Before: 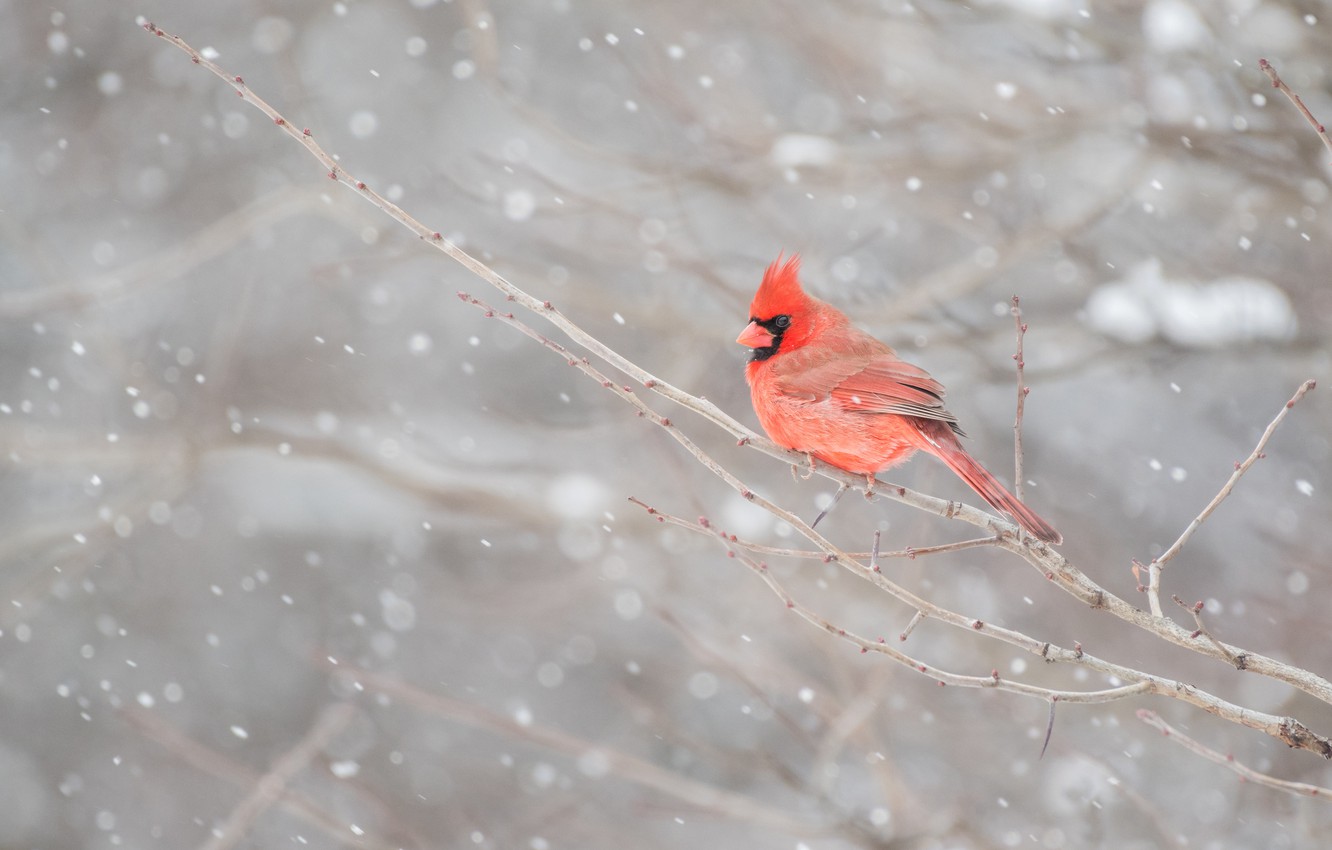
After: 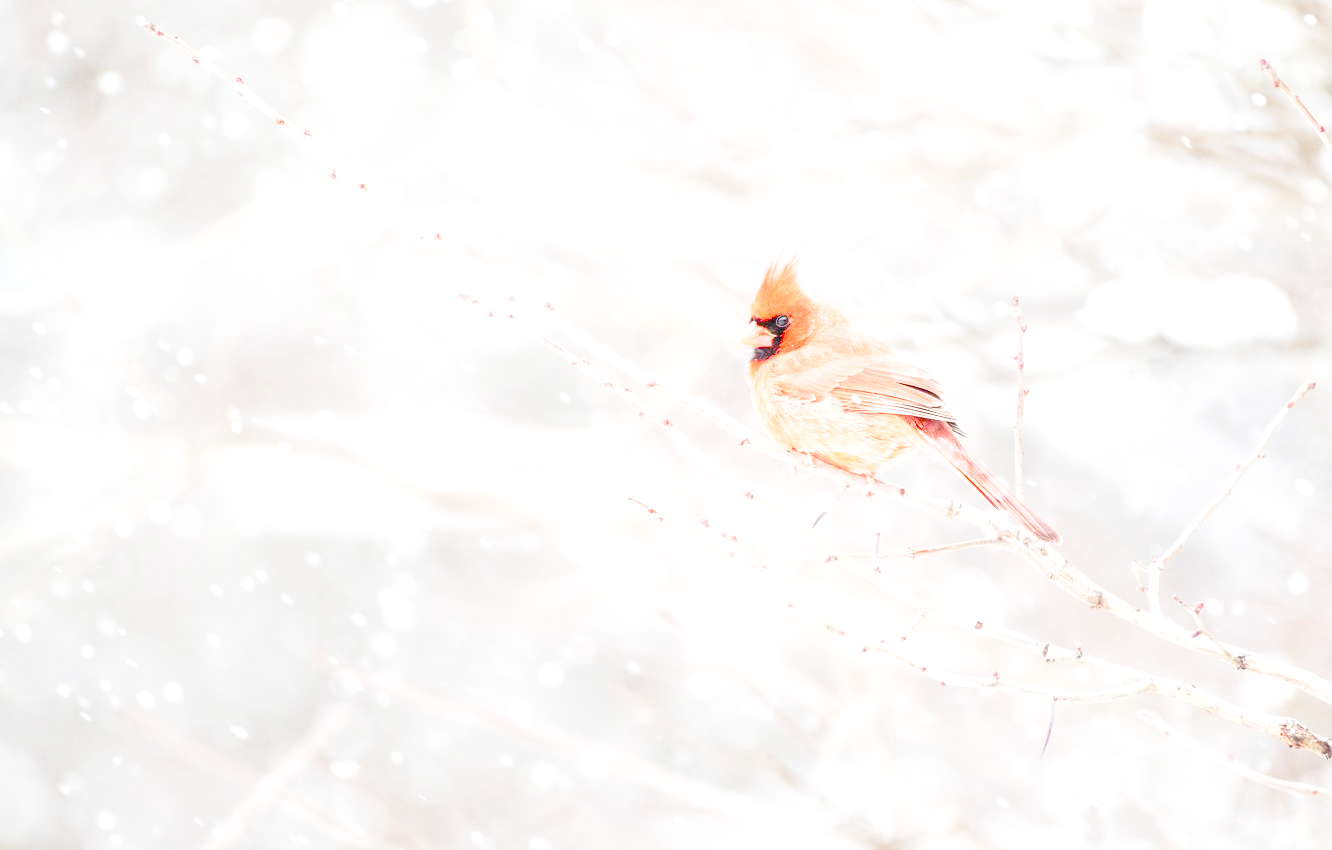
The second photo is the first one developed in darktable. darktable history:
exposure: black level correction 0, exposure 1.105 EV, compensate highlight preservation false
color balance rgb: perceptual saturation grading › global saturation 45.522%, perceptual saturation grading › highlights -50.314%, perceptual saturation grading › shadows 30.634%, global vibrance 20%
tone equalizer: edges refinement/feathering 500, mask exposure compensation -1.57 EV, preserve details no
base curve: curves: ch0 [(0, 0) (0.028, 0.03) (0.121, 0.232) (0.46, 0.748) (0.859, 0.968) (1, 1)], preserve colors none
